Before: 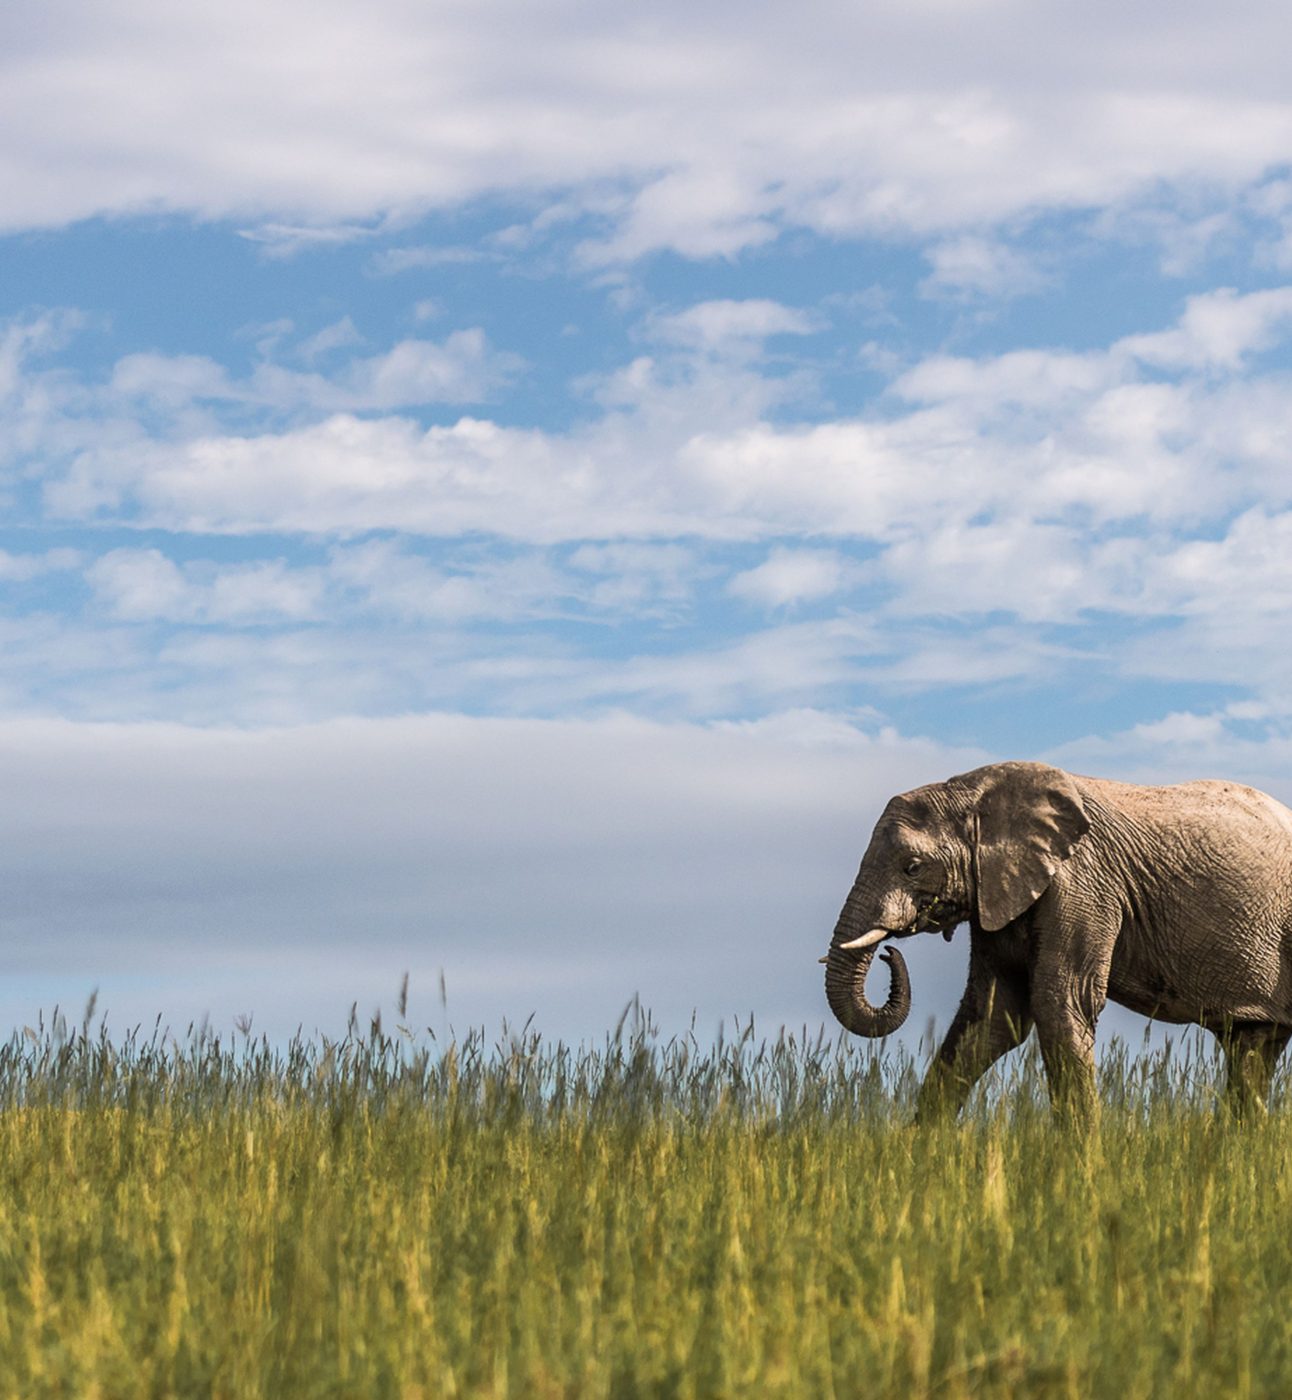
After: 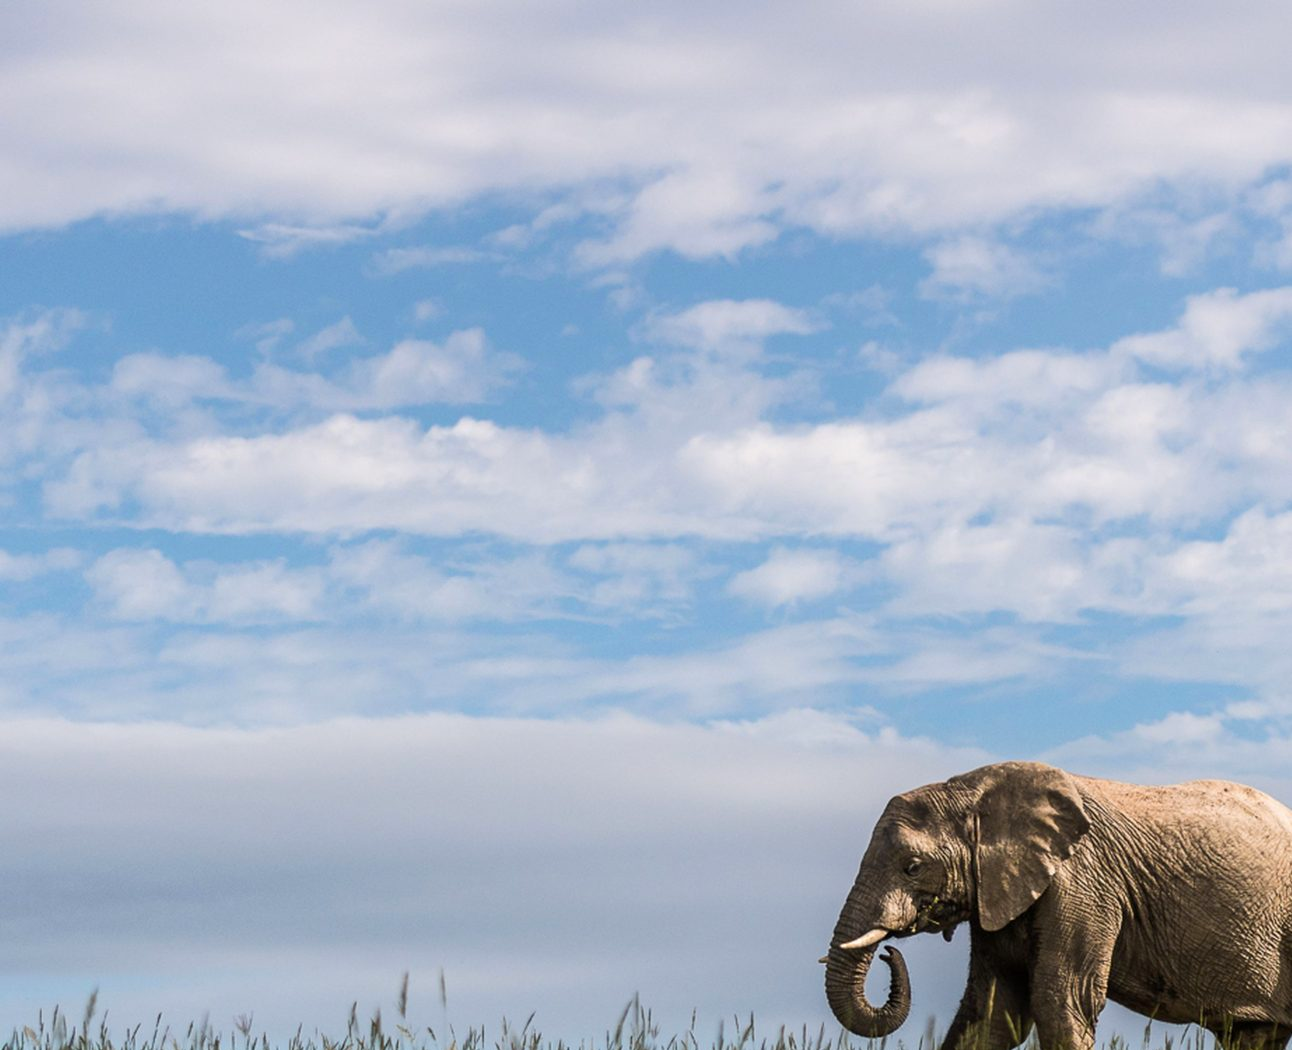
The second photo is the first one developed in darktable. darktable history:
crop: bottom 24.967%
contrast brightness saturation: saturation 0.1
